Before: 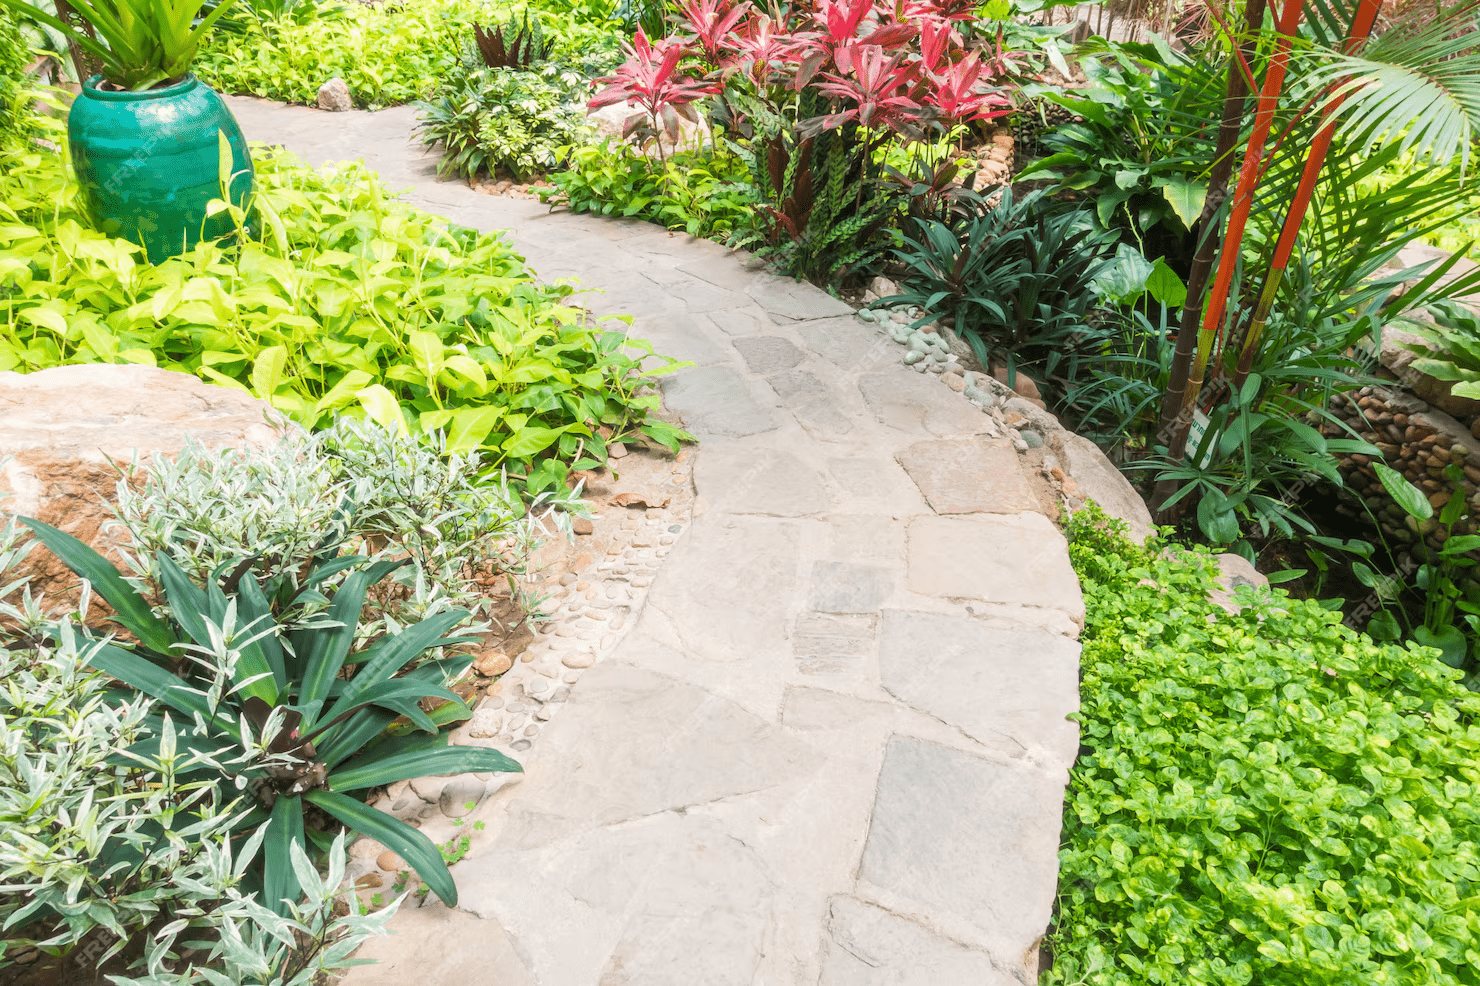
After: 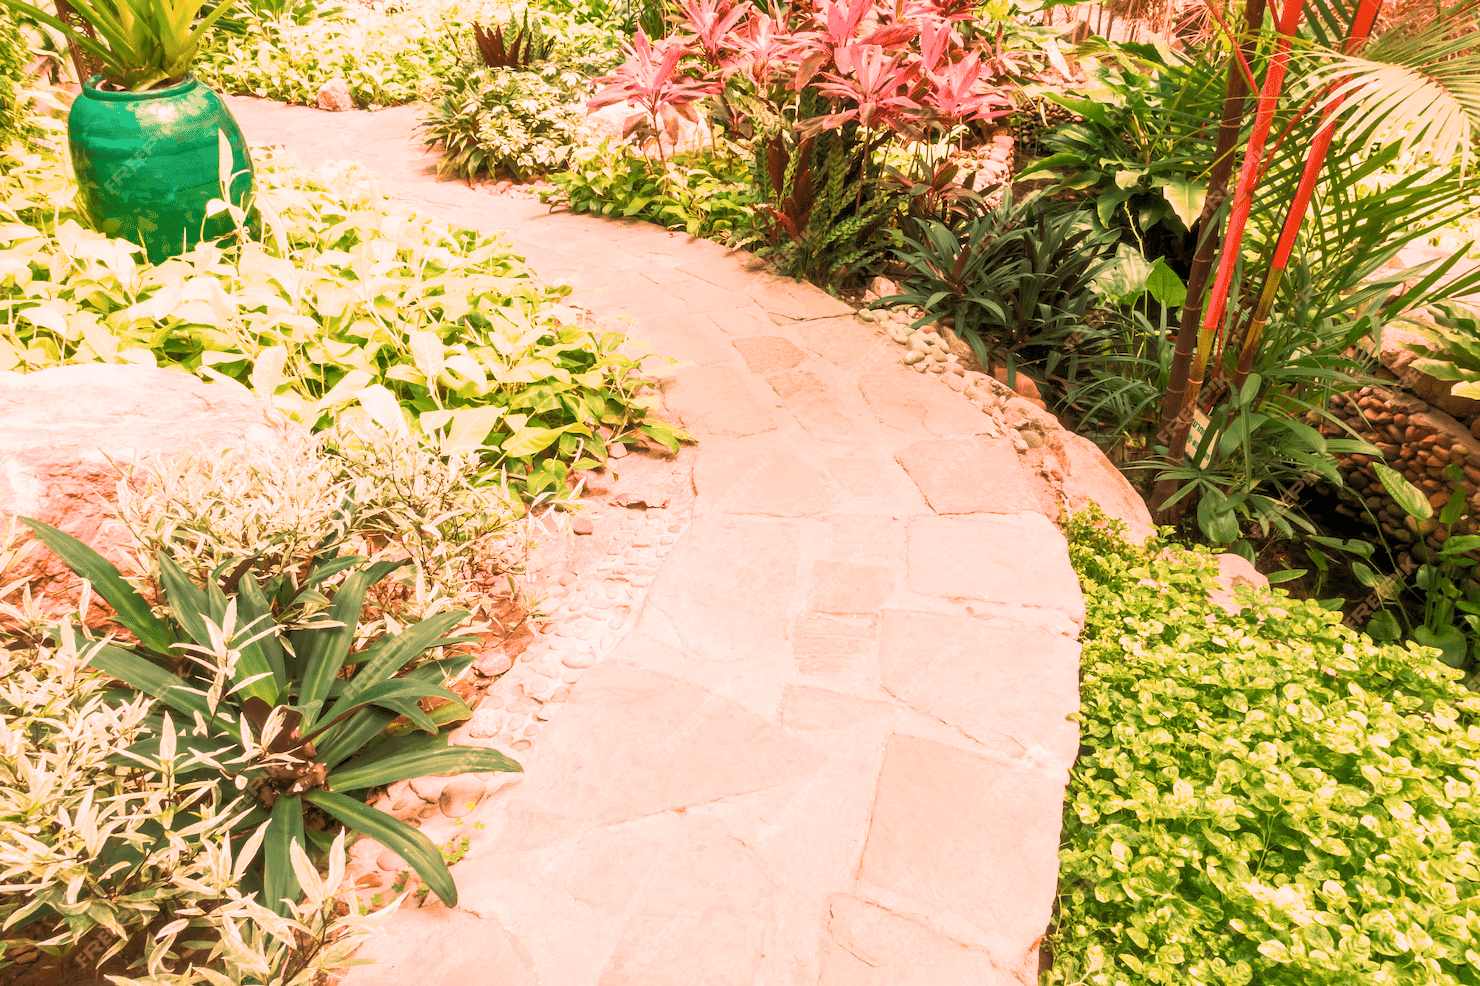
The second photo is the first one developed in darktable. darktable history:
filmic rgb: black relative exposure -4.93 EV, white relative exposure 2.84 EV, hardness 3.72
rgb curve: curves: ch0 [(0, 0) (0.072, 0.166) (0.217, 0.293) (0.414, 0.42) (1, 1)], compensate middle gray true, preserve colors basic power
white balance: red 1.467, blue 0.684
grain: coarseness 0.81 ISO, strength 1.34%, mid-tones bias 0%
